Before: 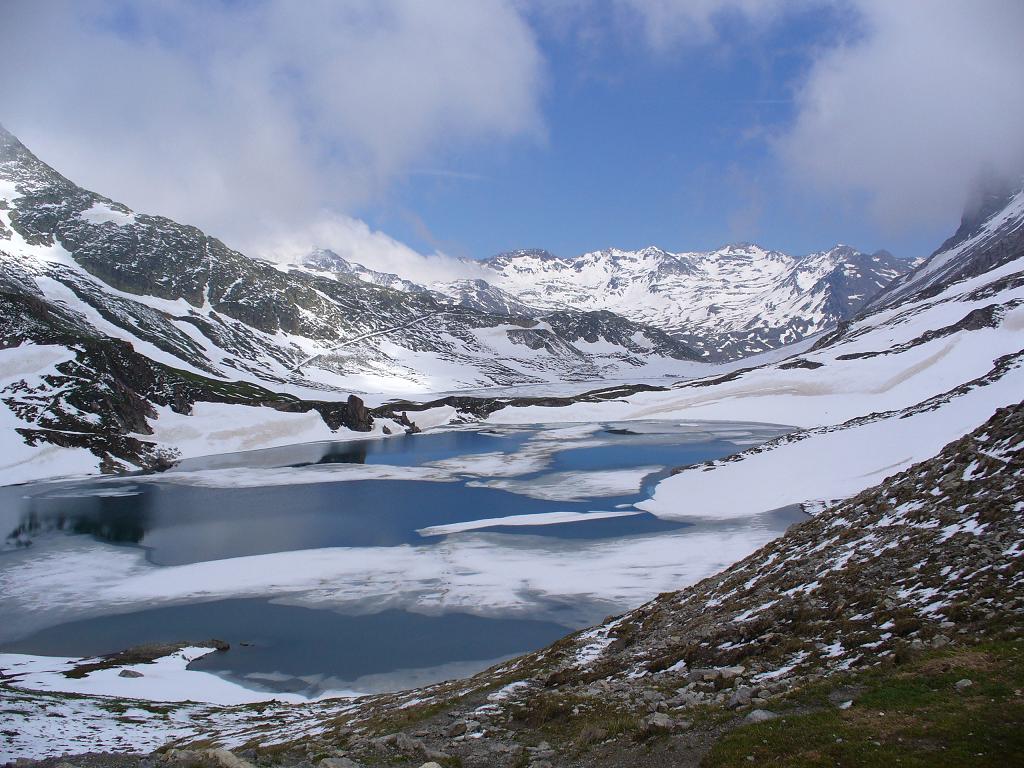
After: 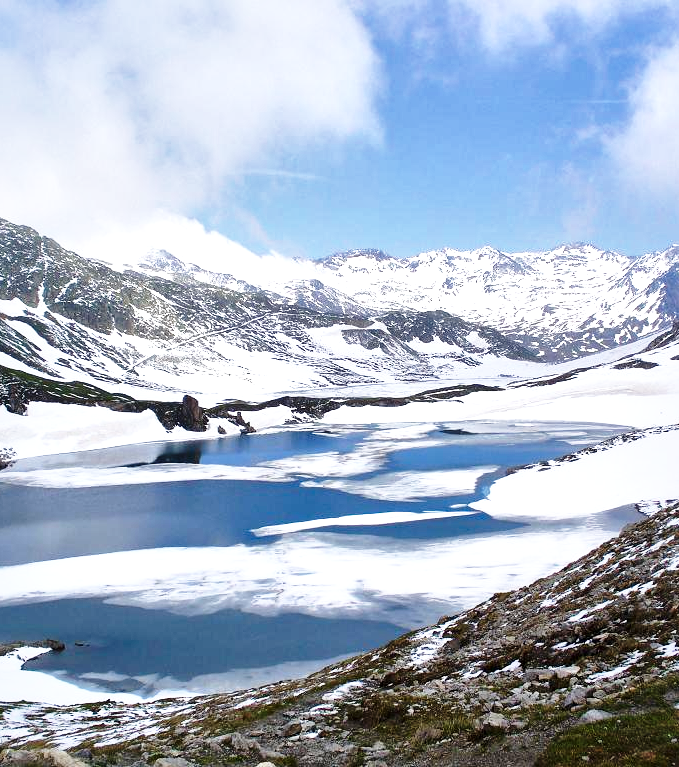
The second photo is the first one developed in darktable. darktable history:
base curve: curves: ch0 [(0, 0) (0.026, 0.03) (0.109, 0.232) (0.351, 0.748) (0.669, 0.968) (1, 1)], preserve colors none
crop and rotate: left 16.201%, right 17.398%
local contrast: mode bilateral grid, contrast 21, coarseness 51, detail 171%, midtone range 0.2
